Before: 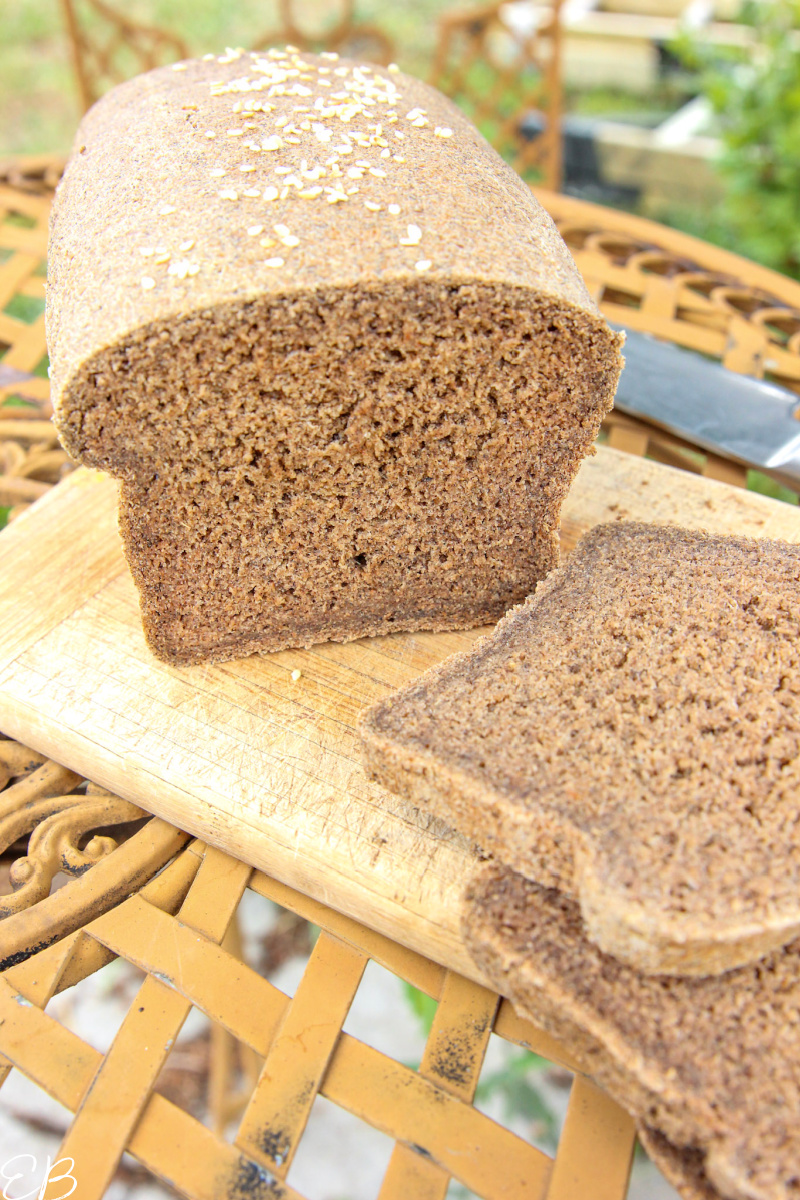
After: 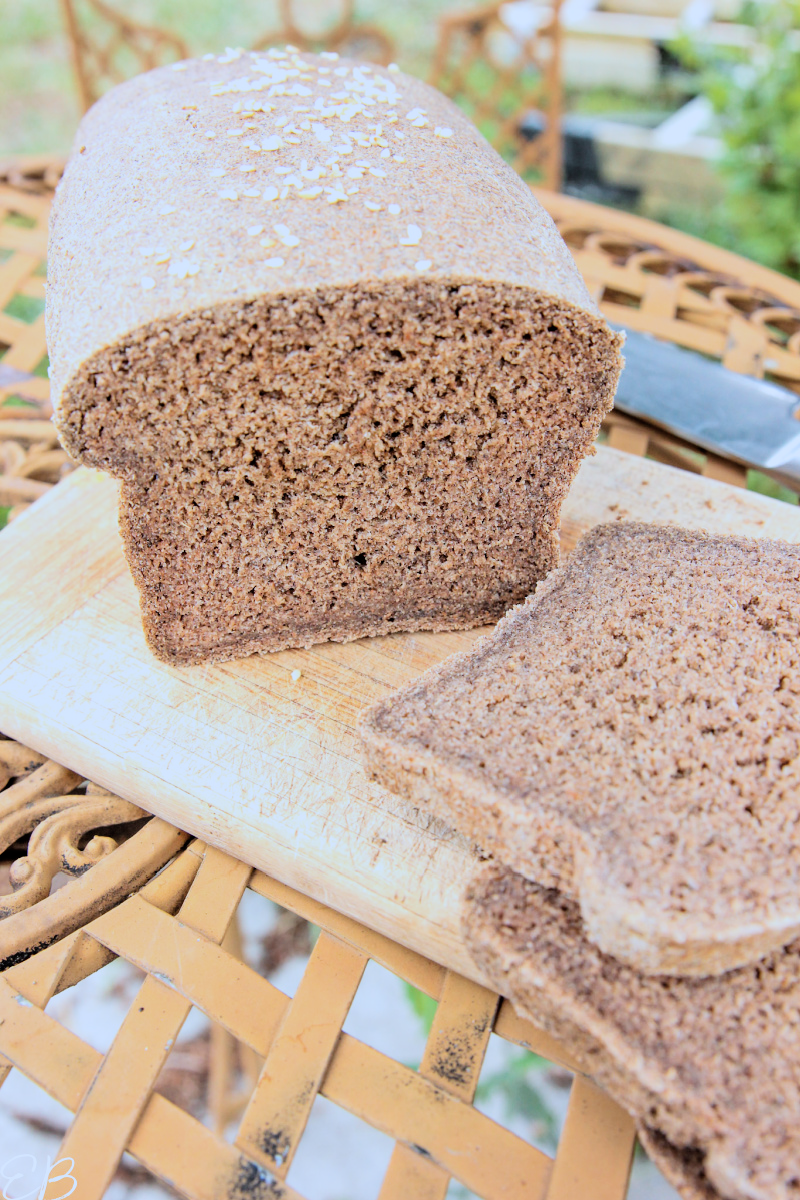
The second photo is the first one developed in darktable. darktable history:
filmic rgb: black relative exposure -5 EV, hardness 2.88, contrast 1.3, highlights saturation mix -30%
color correction: highlights a* -2.24, highlights b* -18.1
exposure: compensate highlight preservation false
